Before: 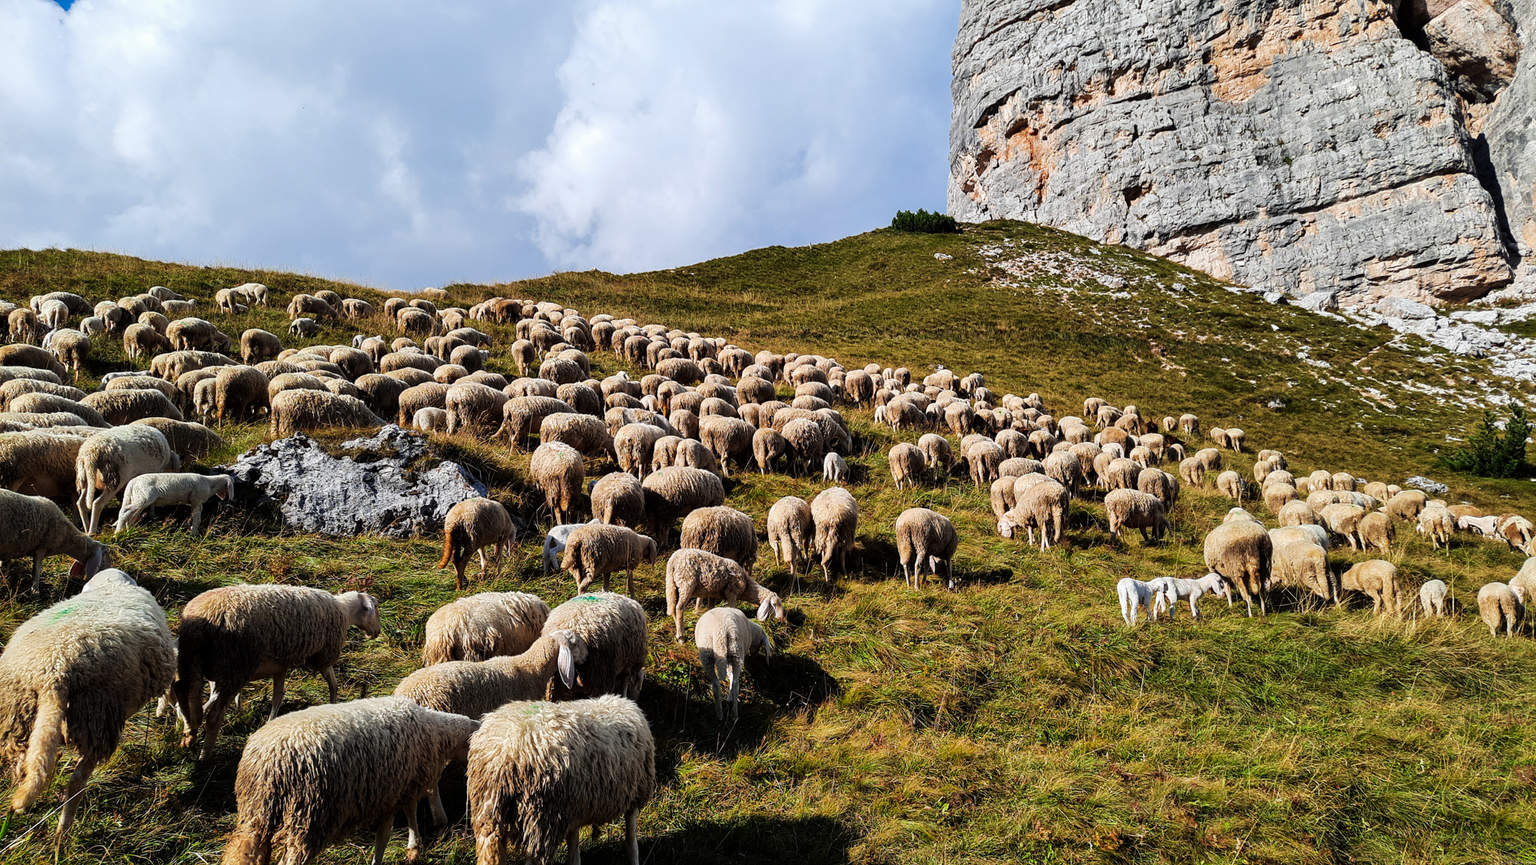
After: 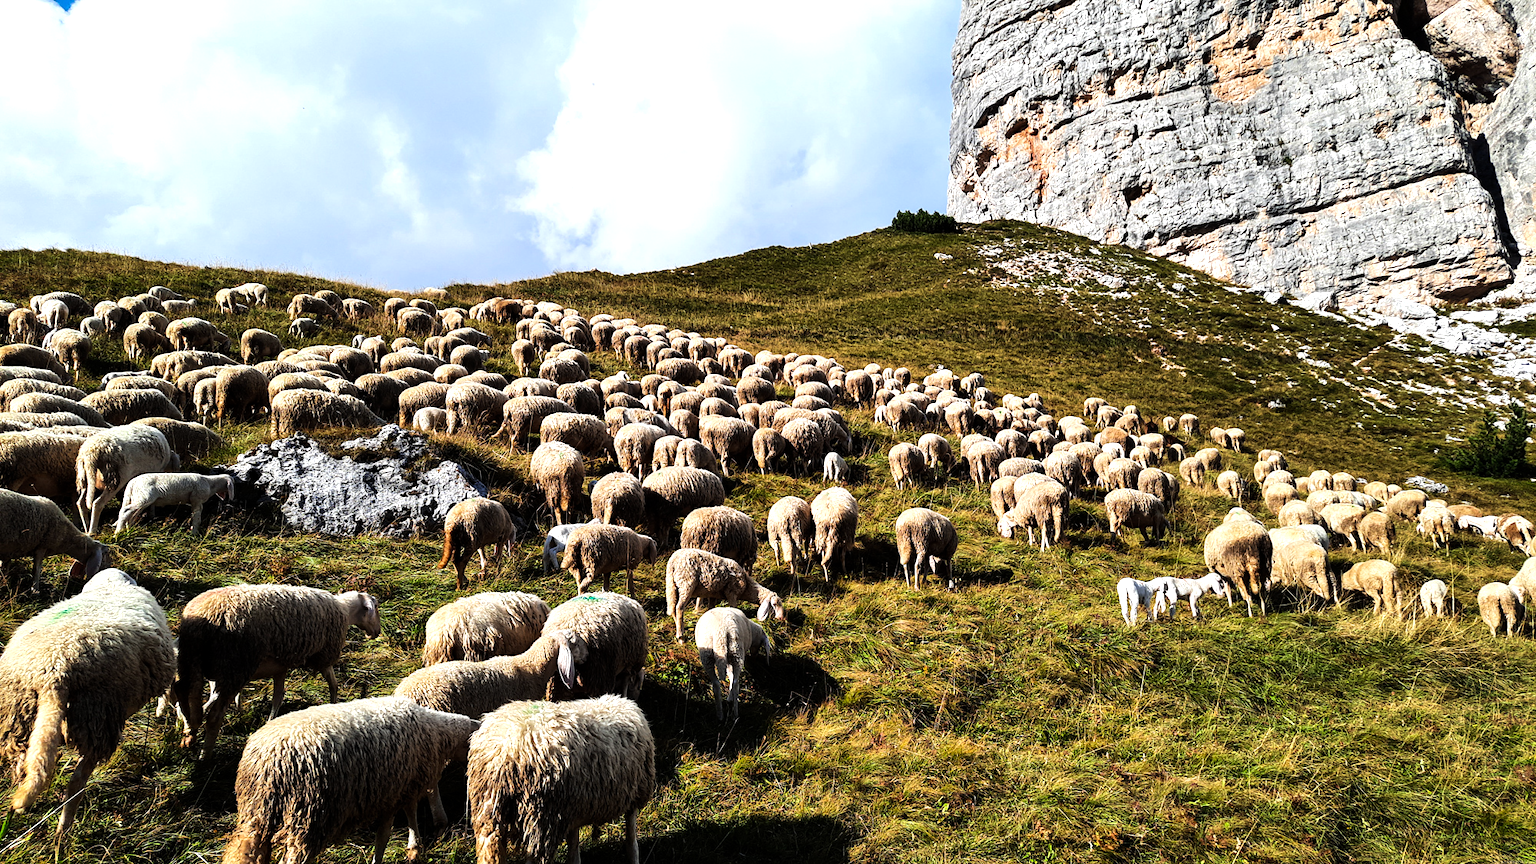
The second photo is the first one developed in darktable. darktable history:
tone equalizer: -8 EV -0.723 EV, -7 EV -0.669 EV, -6 EV -0.631 EV, -5 EV -0.388 EV, -3 EV 0.392 EV, -2 EV 0.6 EV, -1 EV 0.7 EV, +0 EV 0.756 EV, edges refinement/feathering 500, mask exposure compensation -1.57 EV, preserve details no
